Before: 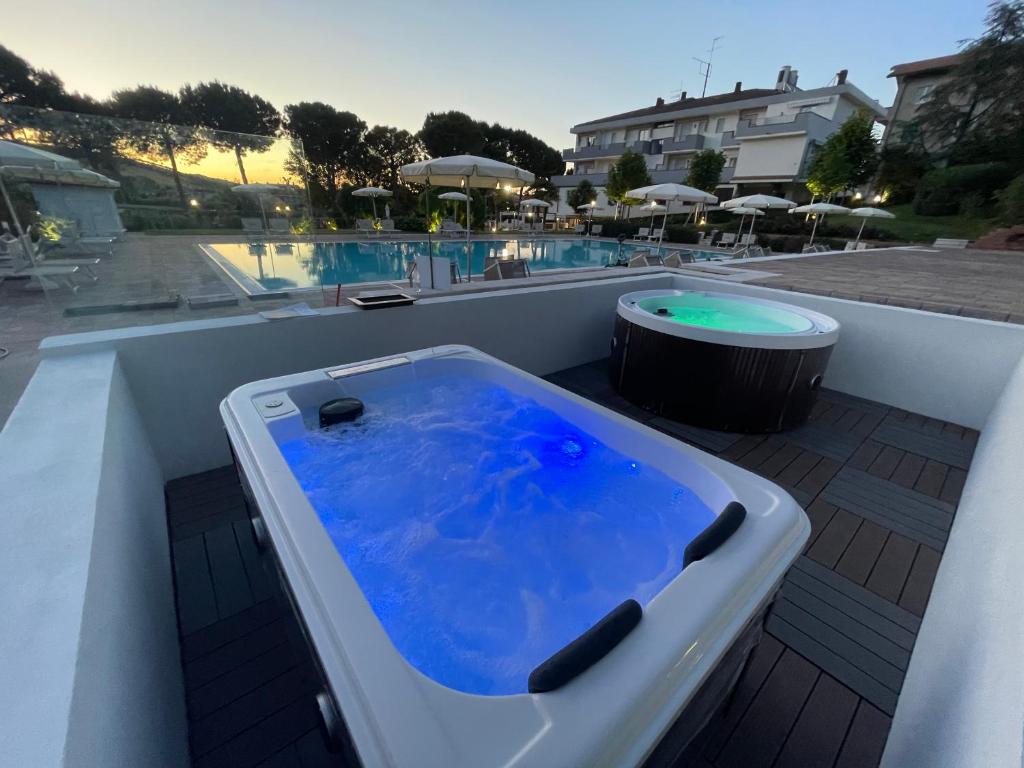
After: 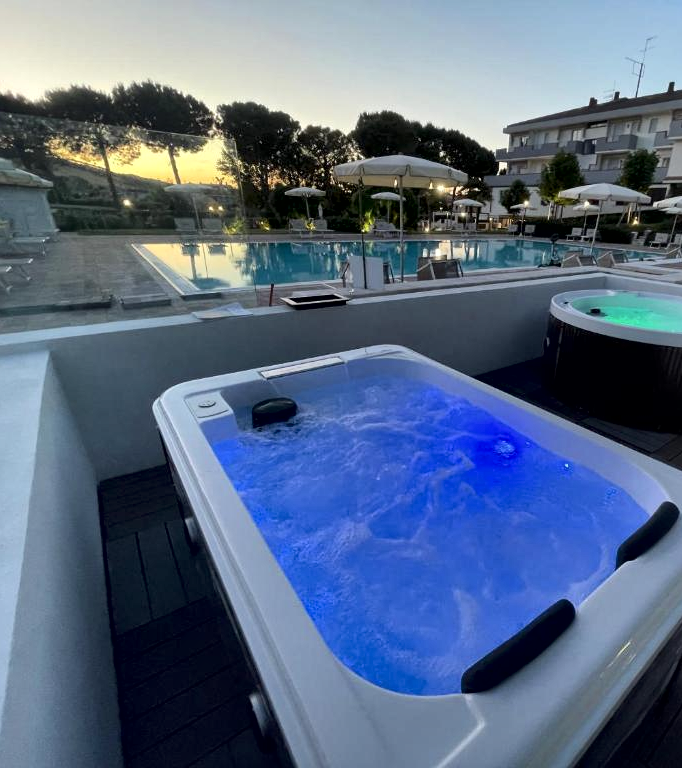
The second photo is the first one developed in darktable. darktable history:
crop and rotate: left 6.617%, right 26.717%
tone equalizer: -8 EV 0.06 EV, smoothing diameter 25%, edges refinement/feathering 10, preserve details guided filter
contrast brightness saturation: saturation -0.05
local contrast: mode bilateral grid, contrast 20, coarseness 50, detail 179%, midtone range 0.2
